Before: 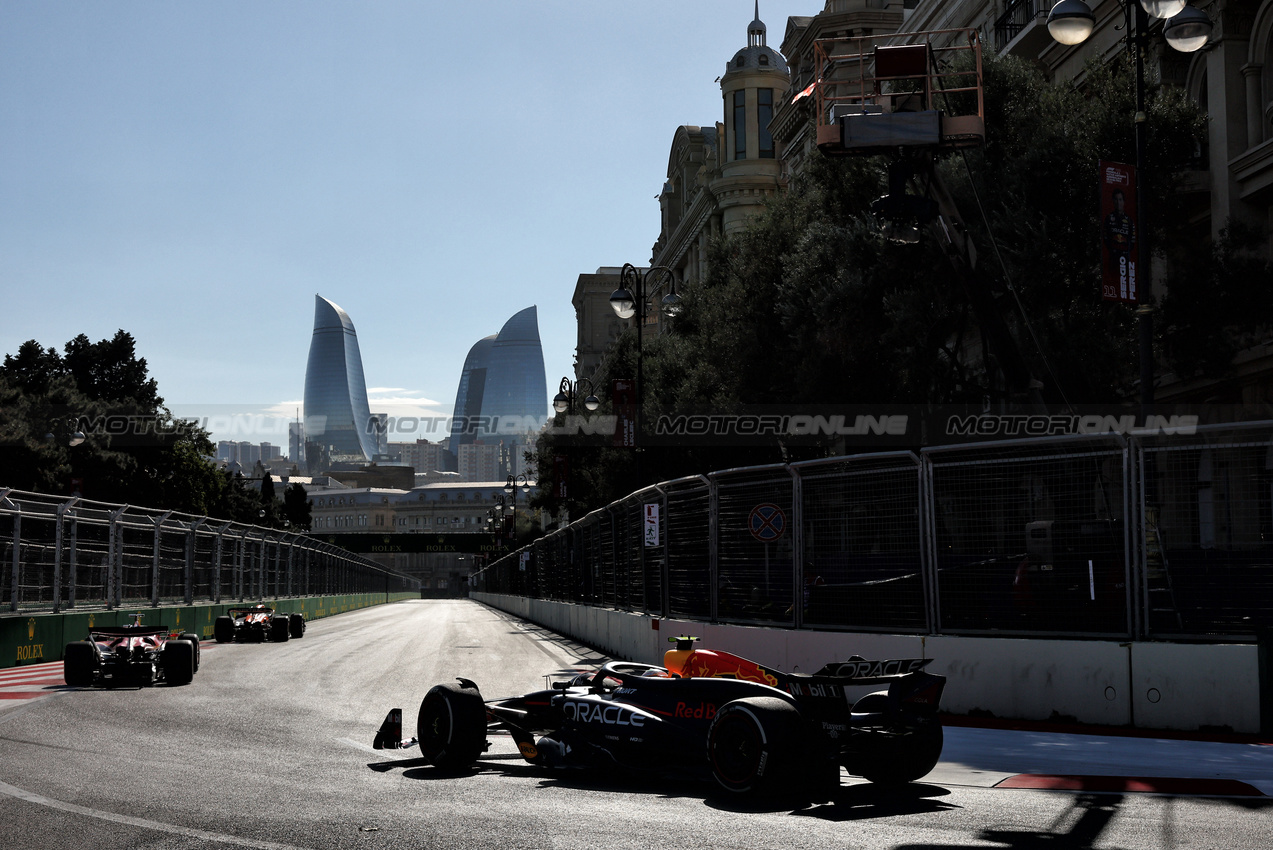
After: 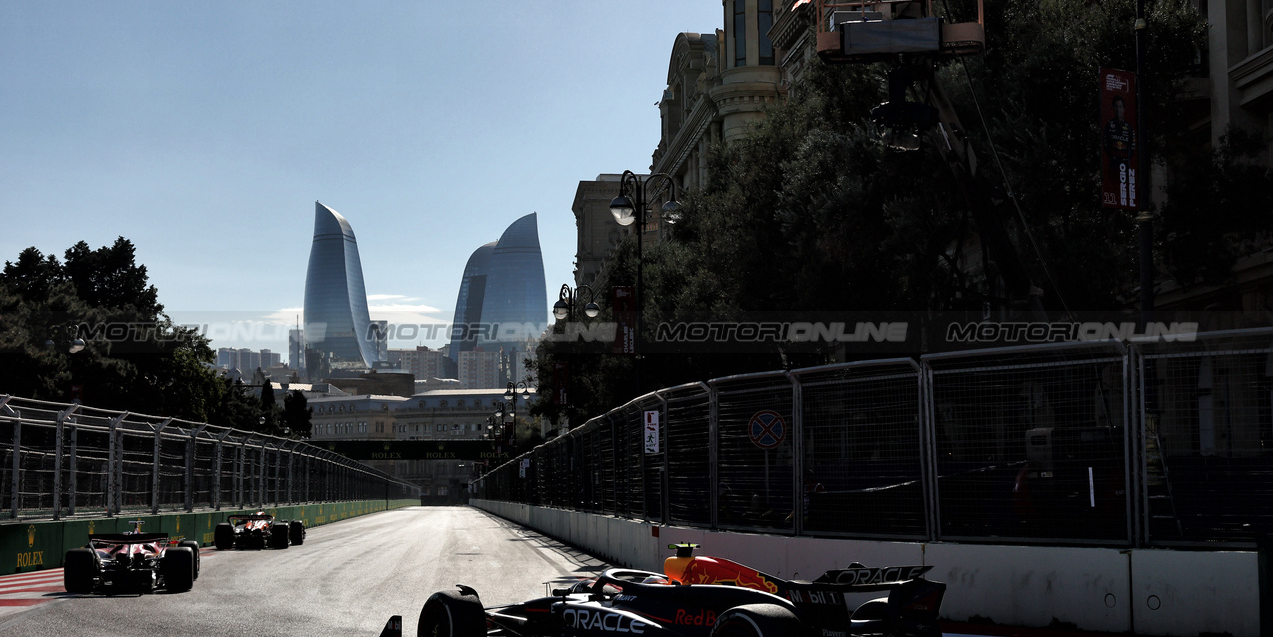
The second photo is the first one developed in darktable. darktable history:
crop: top 11.038%, bottom 13.962%
shadows and highlights: shadows 12, white point adjustment 1.2, soften with gaussian
